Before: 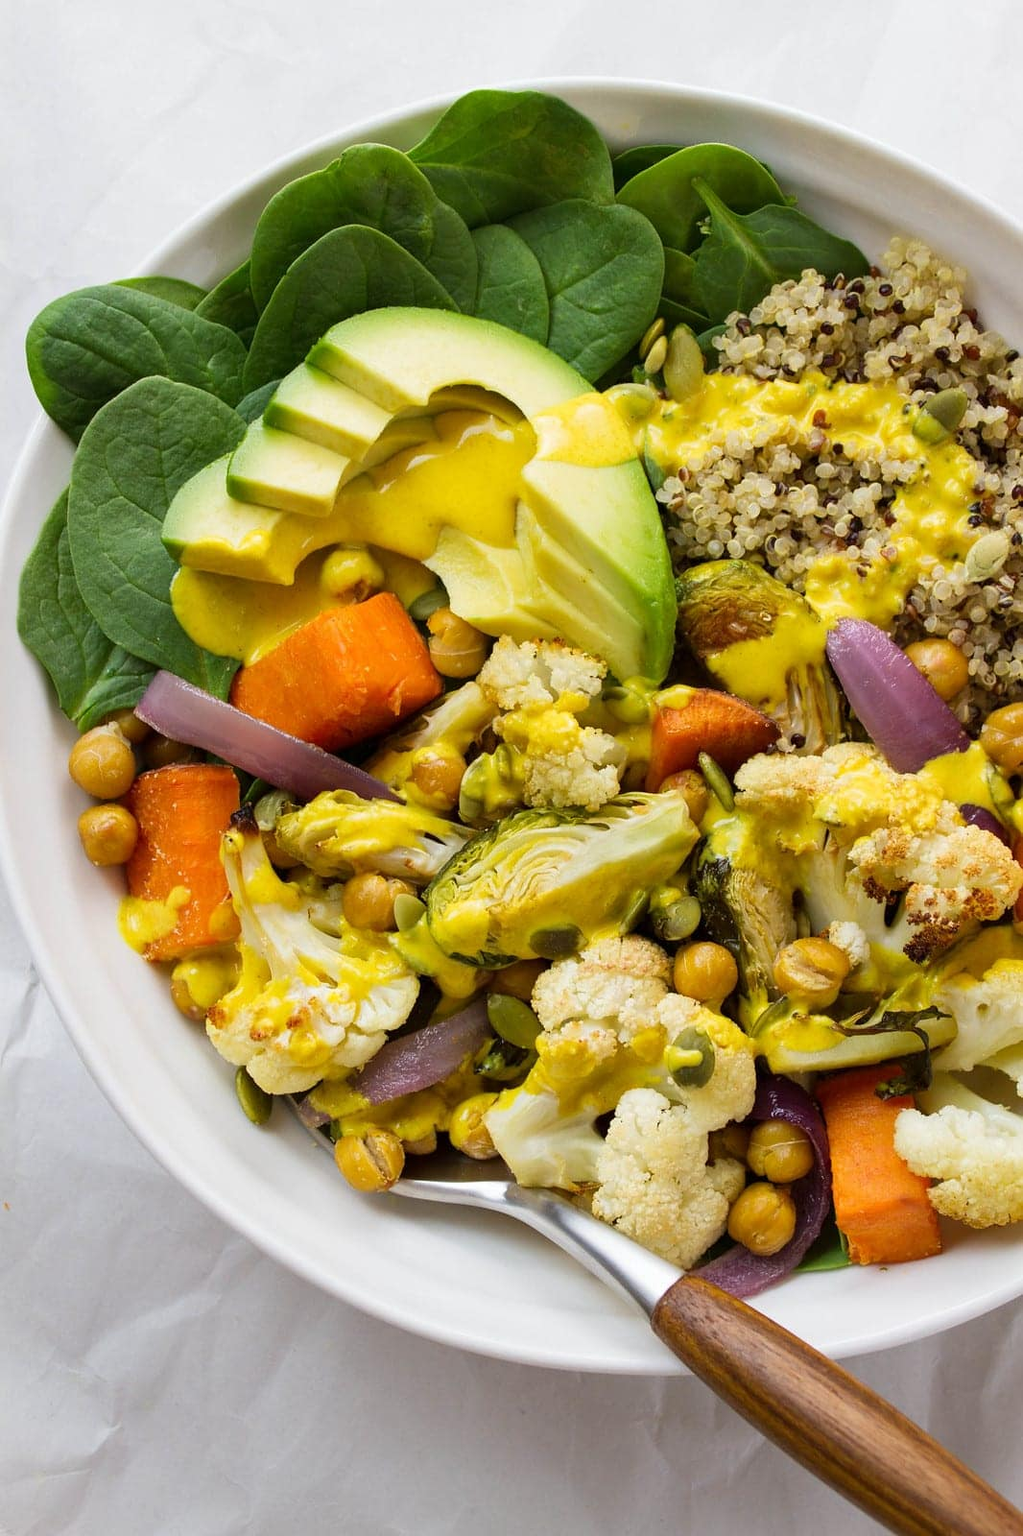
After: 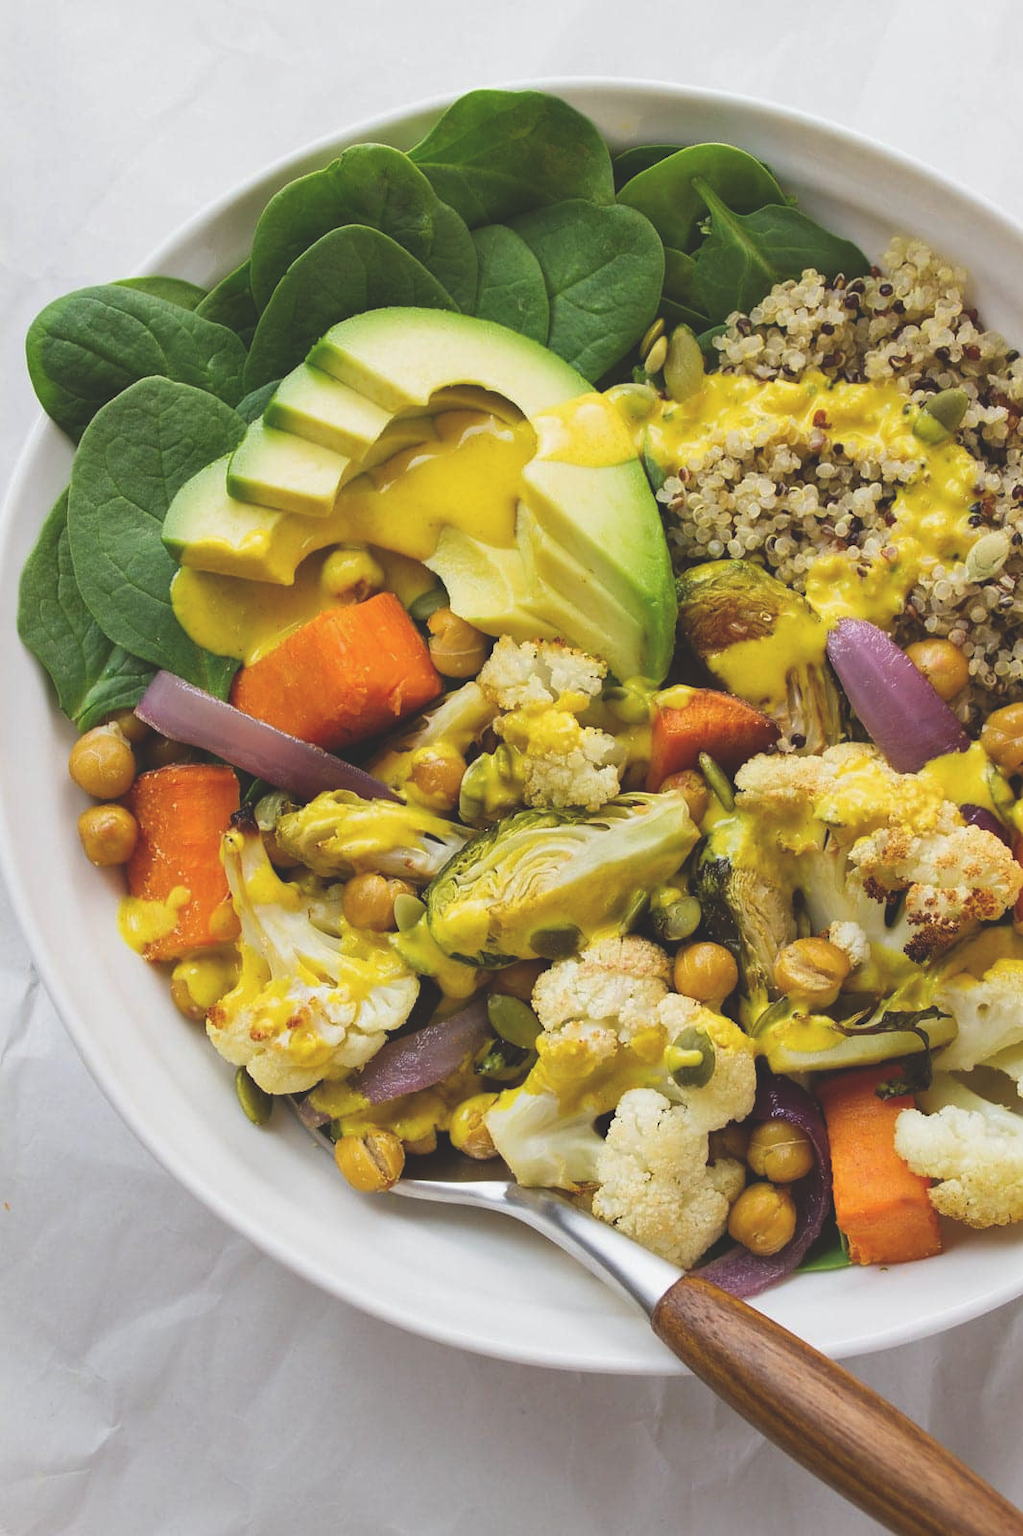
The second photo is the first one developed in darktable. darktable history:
exposure: black level correction -0.024, exposure -0.12 EV, compensate highlight preservation false
